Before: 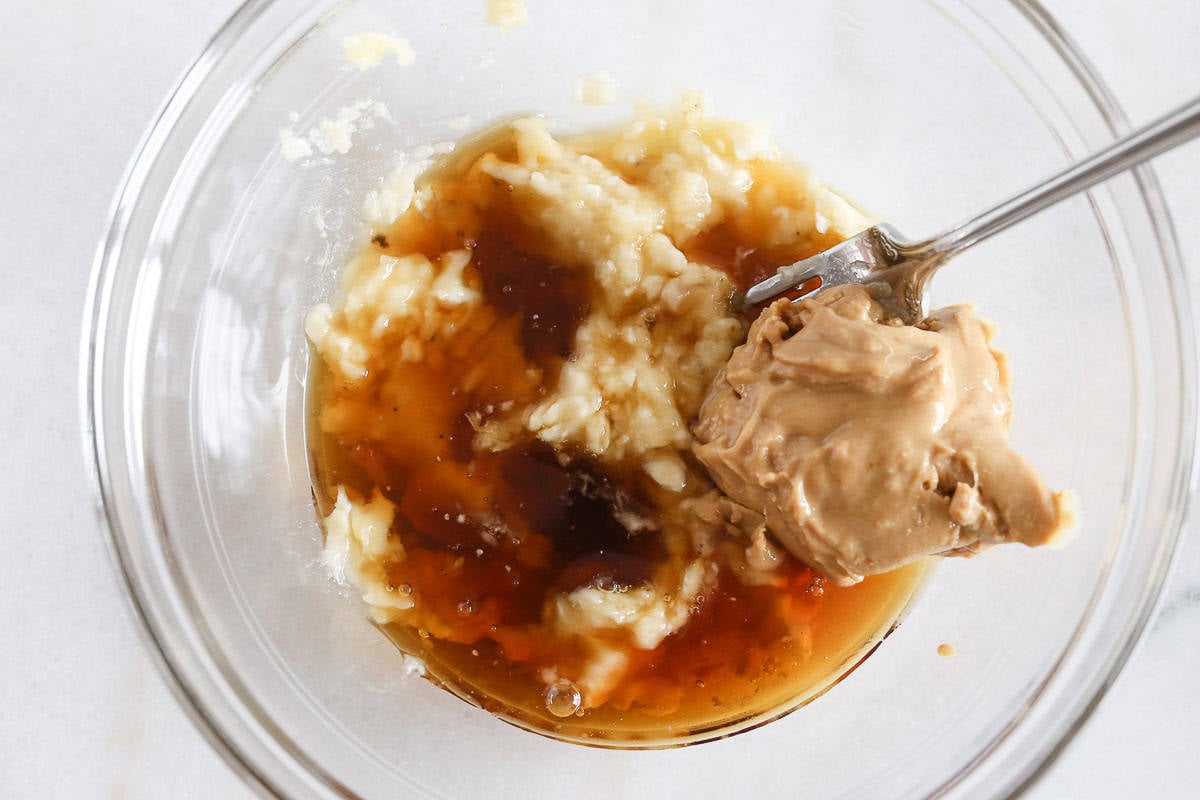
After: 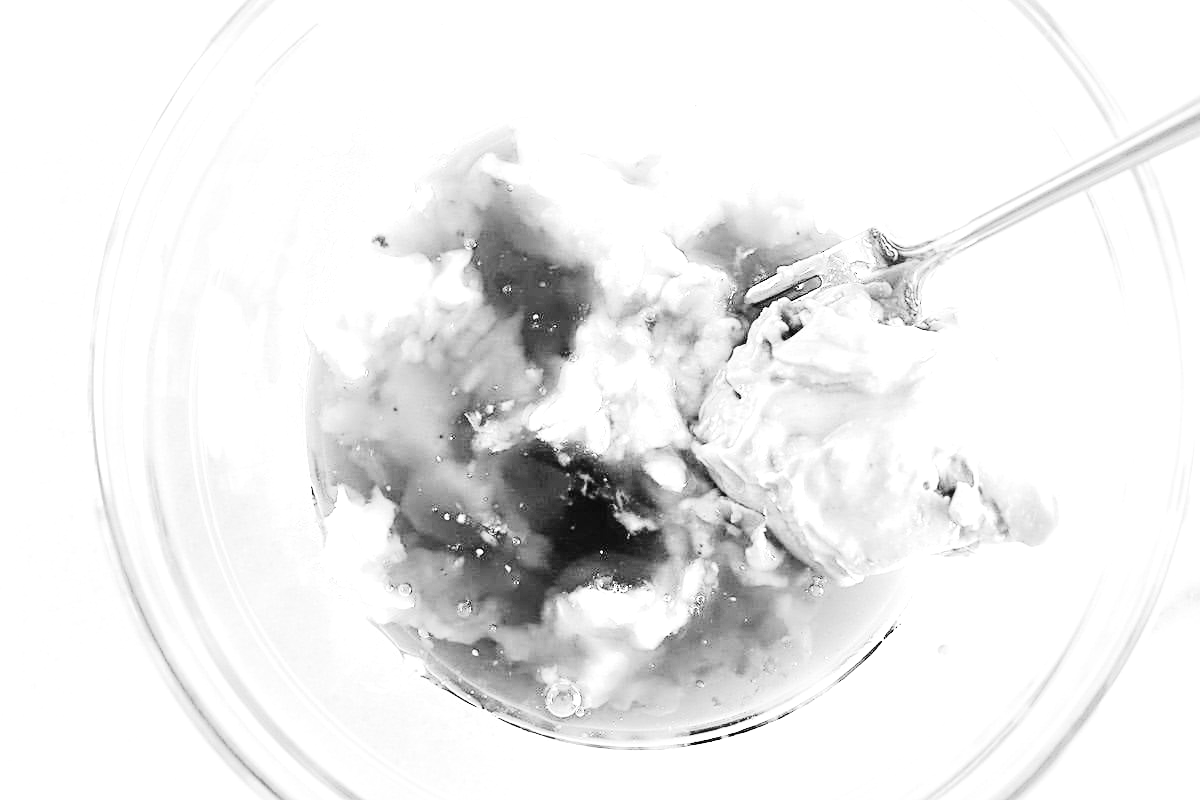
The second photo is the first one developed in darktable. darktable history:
tone curve: curves: ch0 [(0, 0) (0.003, 0.001) (0.011, 0.004) (0.025, 0.009) (0.044, 0.016) (0.069, 0.025) (0.1, 0.036) (0.136, 0.059) (0.177, 0.103) (0.224, 0.175) (0.277, 0.274) (0.335, 0.395) (0.399, 0.52) (0.468, 0.635) (0.543, 0.733) (0.623, 0.817) (0.709, 0.888) (0.801, 0.93) (0.898, 0.964) (1, 1)], color space Lab, independent channels, preserve colors none
monochrome: a 26.22, b 42.67, size 0.8
sharpen: on, module defaults
exposure: exposure 1.5 EV, compensate highlight preservation false
